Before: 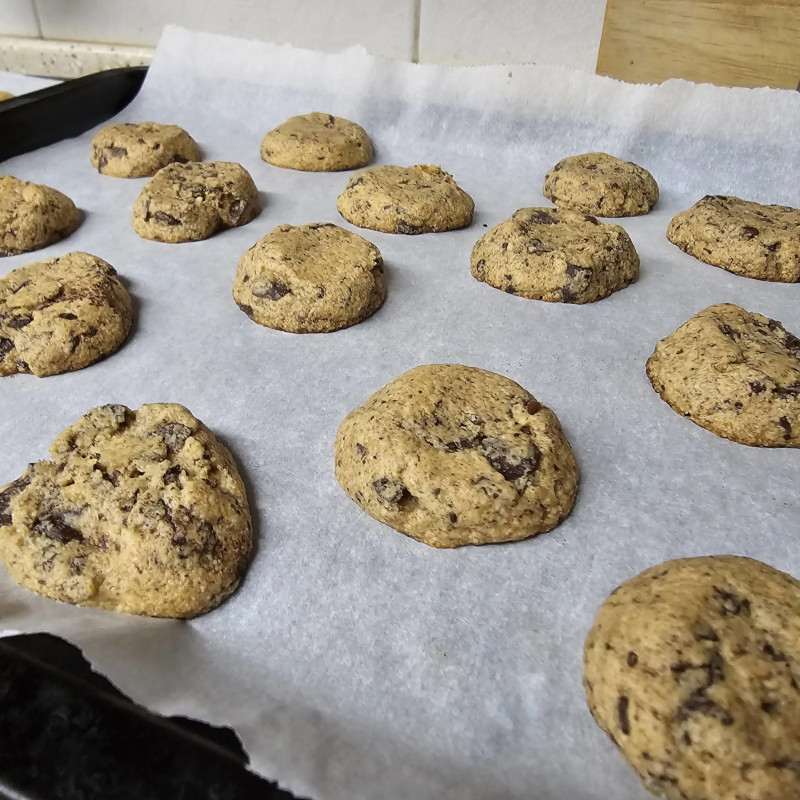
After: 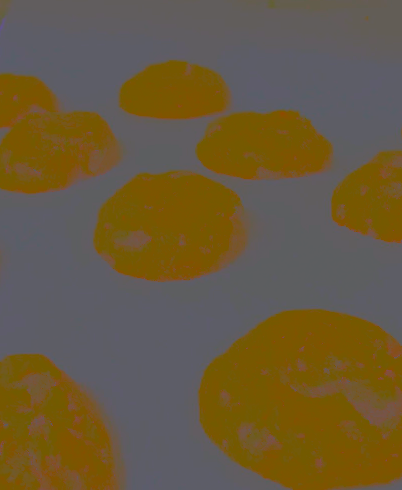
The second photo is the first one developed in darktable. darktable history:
contrast brightness saturation: contrast -0.99, brightness -0.17, saturation 0.75
tone equalizer: -8 EV 0.25 EV, -7 EV 0.417 EV, -6 EV 0.417 EV, -5 EV 0.25 EV, -3 EV -0.25 EV, -2 EV -0.417 EV, -1 EV -0.417 EV, +0 EV -0.25 EV, edges refinement/feathering 500, mask exposure compensation -1.57 EV, preserve details guided filter
color balance rgb: perceptual saturation grading › global saturation 25%, perceptual brilliance grading › mid-tones 10%, perceptual brilliance grading › shadows 15%, global vibrance 20%
crop: left 17.835%, top 7.675%, right 32.881%, bottom 32.213%
rotate and perspective: rotation -1.17°, automatic cropping off
color correction: highlights a* 5.59, highlights b* 5.24, saturation 0.68
local contrast: highlights 83%, shadows 81%
